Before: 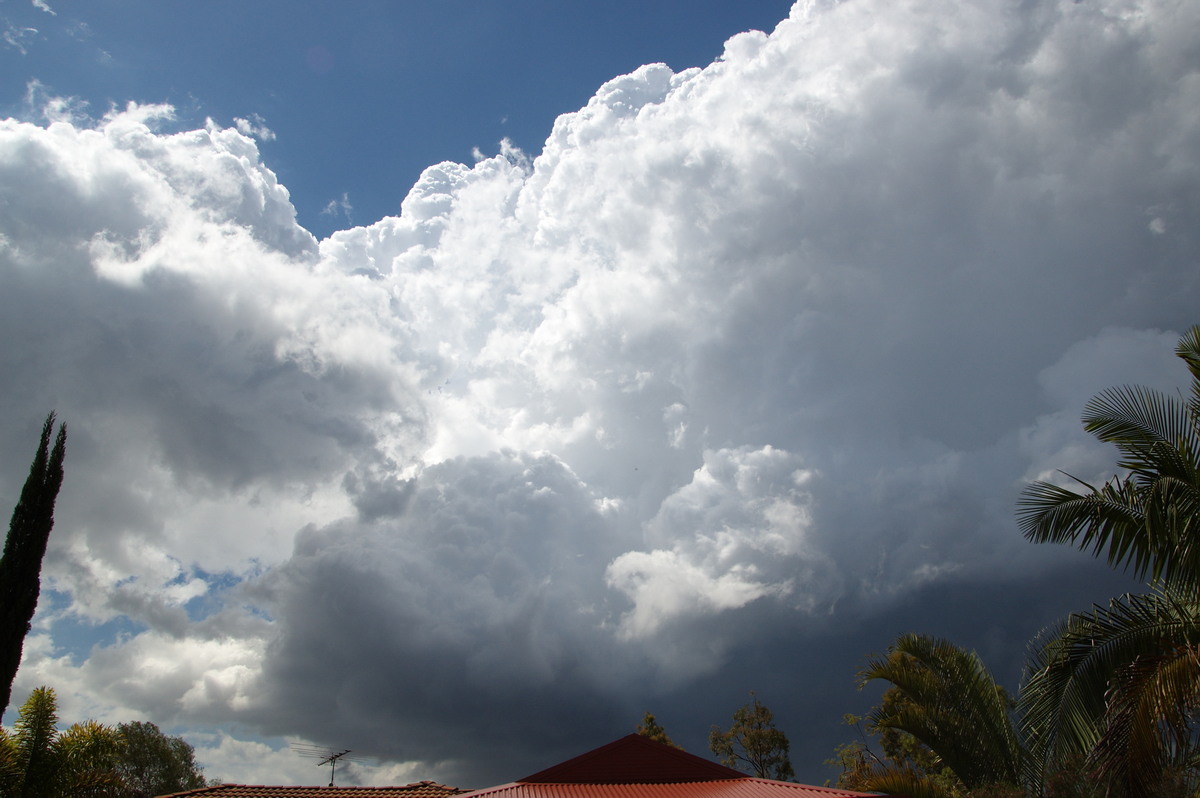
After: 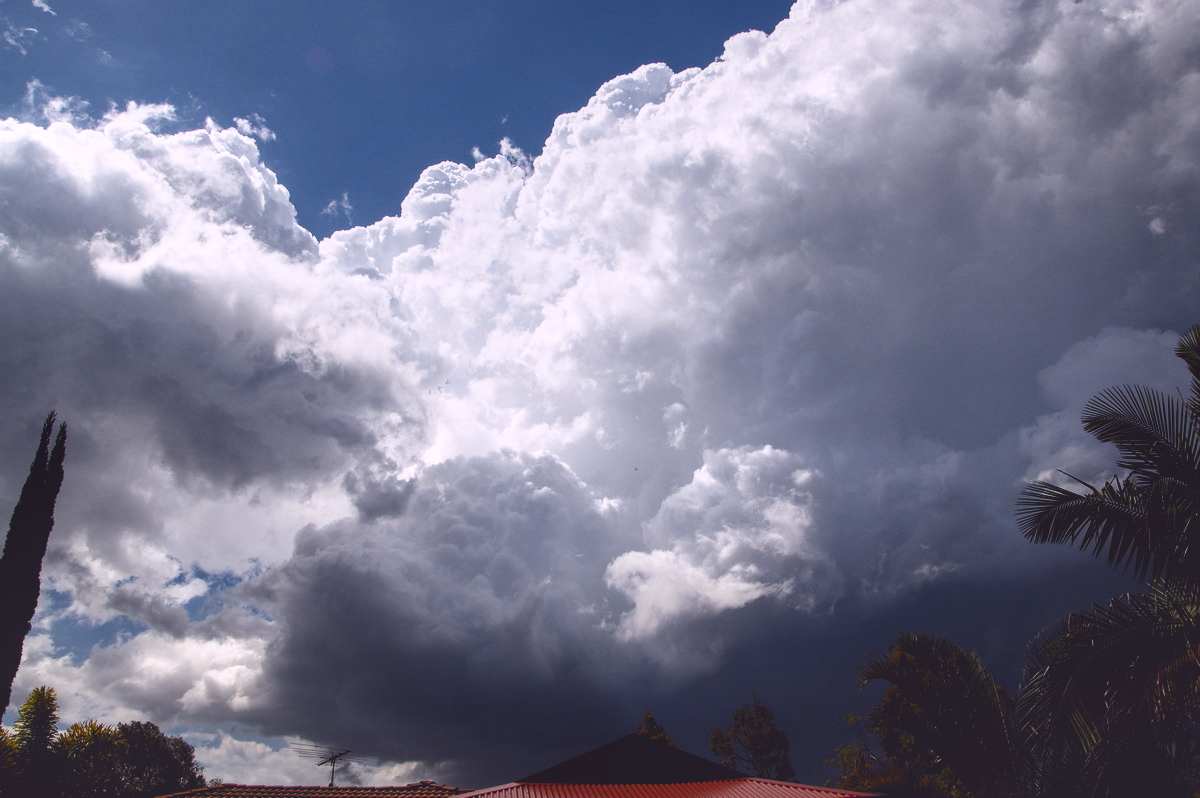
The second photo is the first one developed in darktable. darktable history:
local contrast: detail 130%
filmic rgb: black relative exposure -6.26 EV, white relative exposure 2.79 EV, target black luminance 0%, hardness 4.56, latitude 67.47%, contrast 1.277, shadows ↔ highlights balance -3.38%, color science v4 (2020)
tone curve: curves: ch0 [(0, 0.142) (0.384, 0.314) (0.752, 0.711) (0.991, 0.95)]; ch1 [(0.006, 0.129) (0.346, 0.384) (1, 1)]; ch2 [(0.003, 0.057) (0.261, 0.248) (1, 1)], color space Lab, independent channels, preserve colors none
